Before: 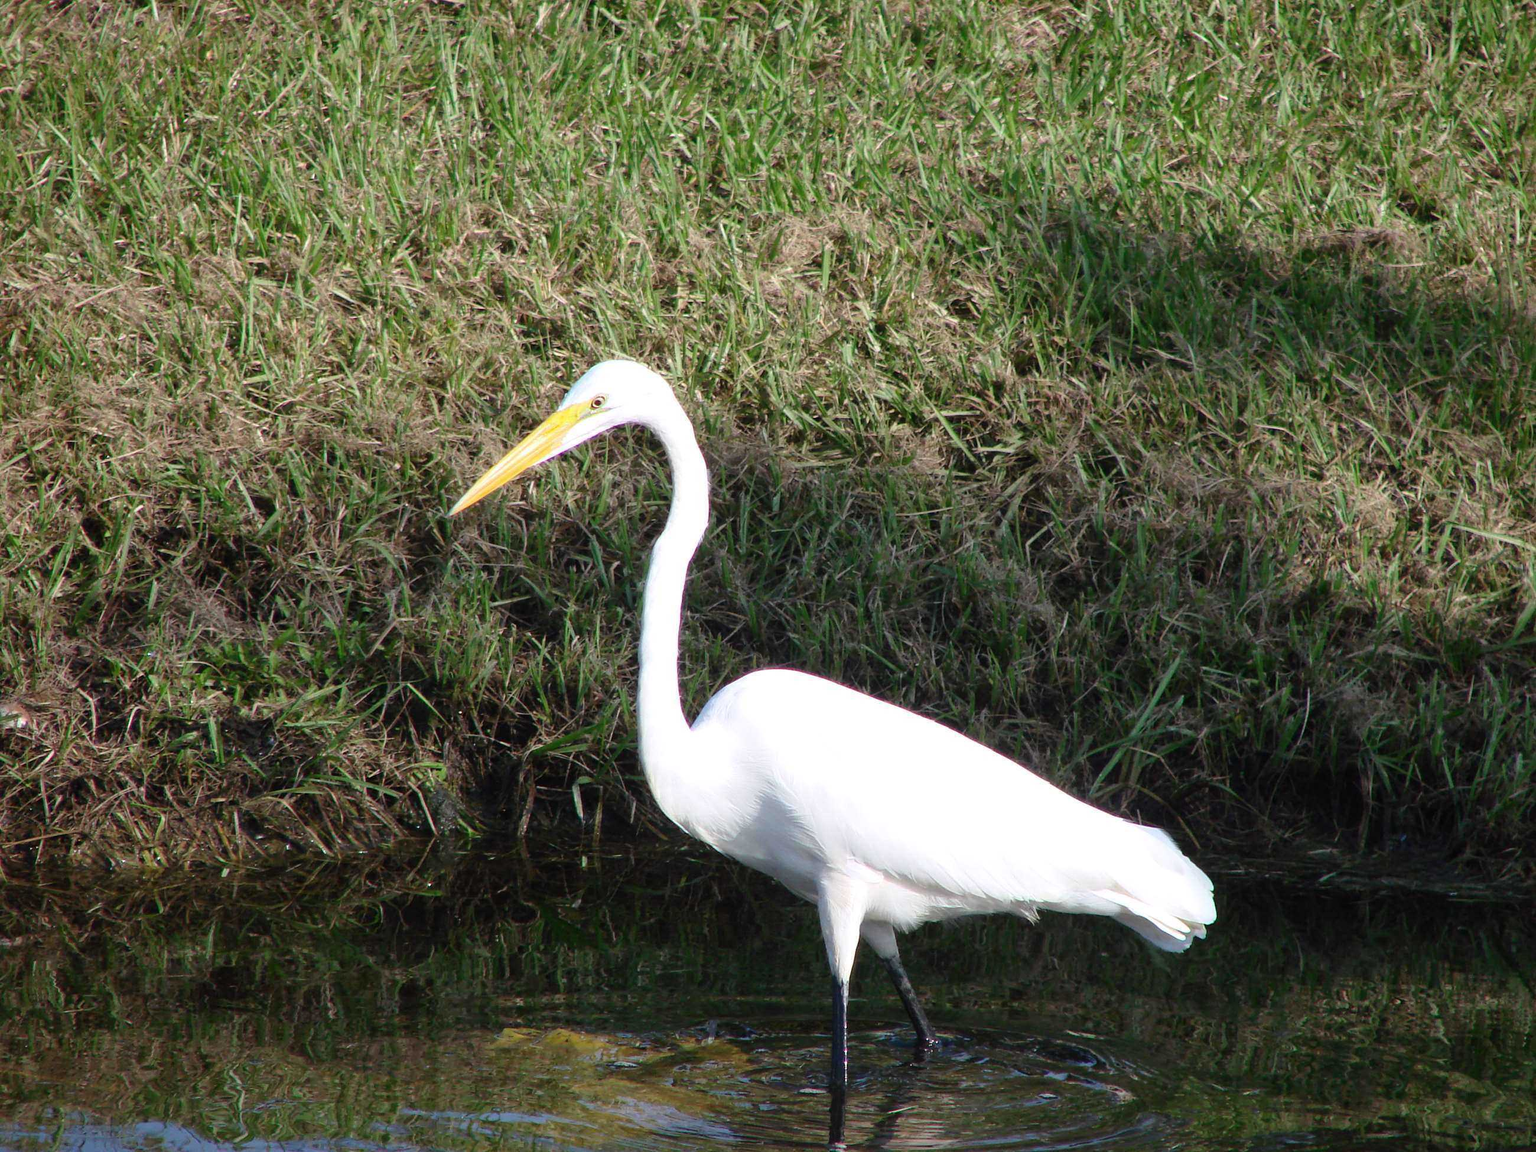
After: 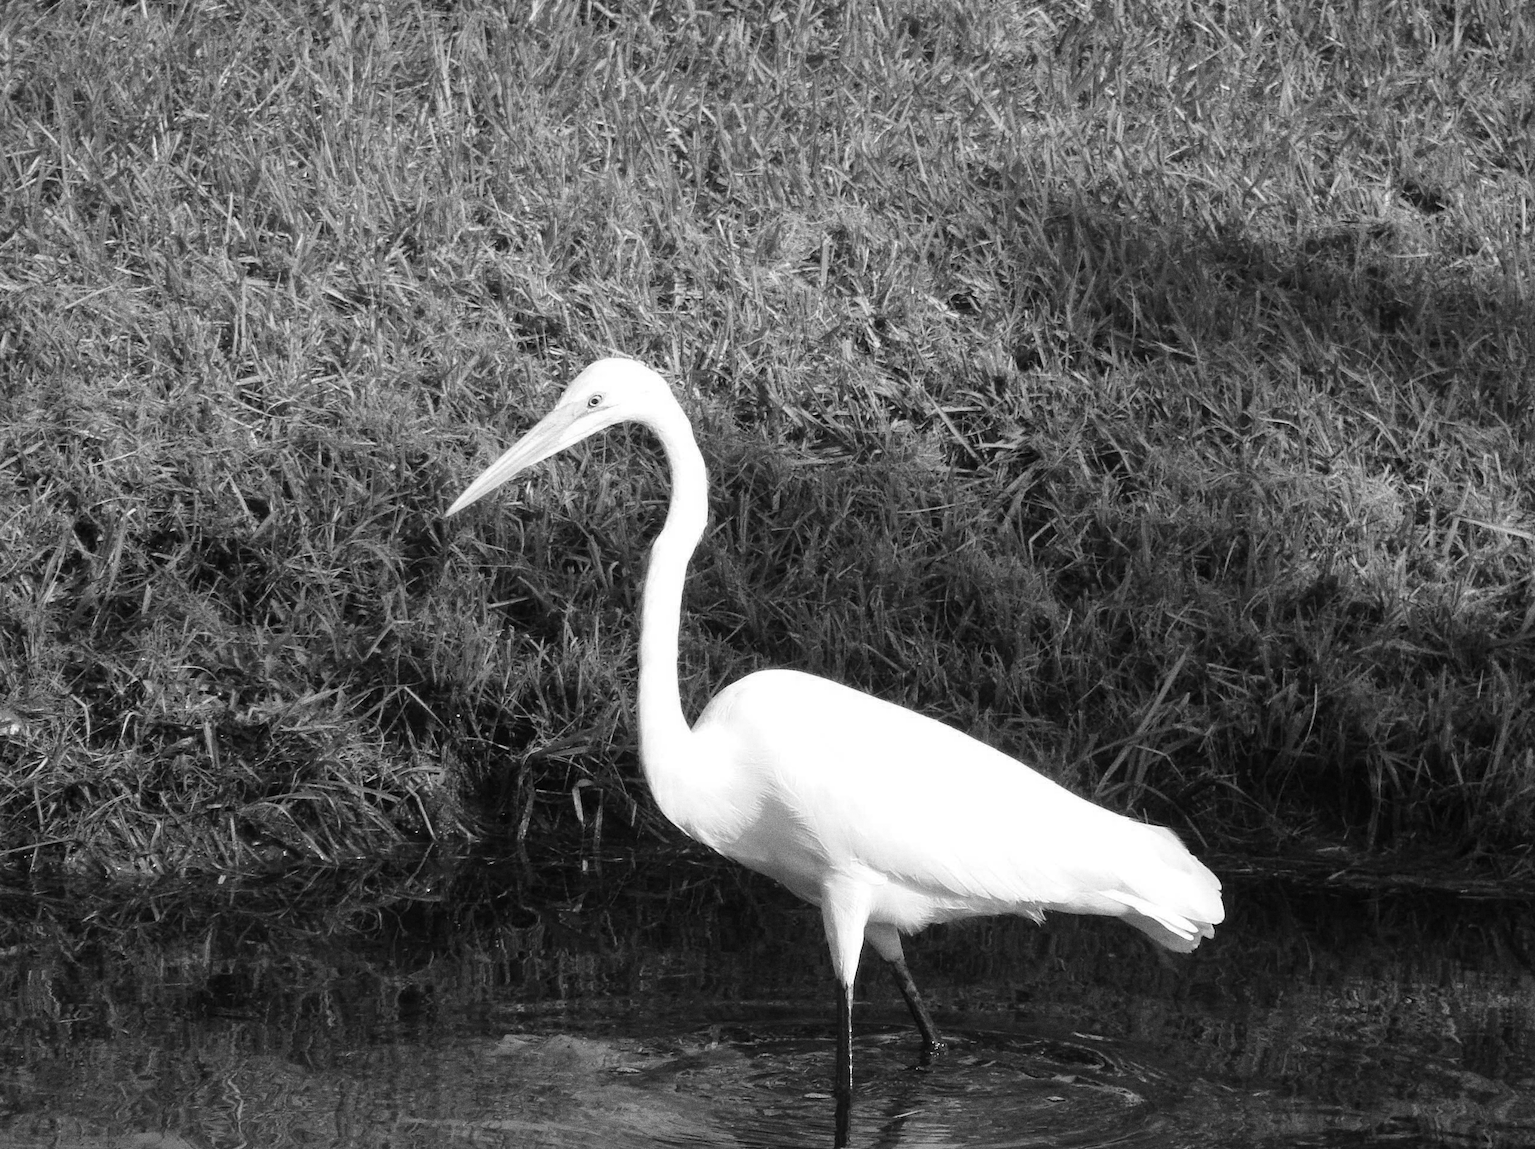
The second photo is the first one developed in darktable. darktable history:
rotate and perspective: rotation -0.45°, automatic cropping original format, crop left 0.008, crop right 0.992, crop top 0.012, crop bottom 0.988
grain: coarseness 0.09 ISO, strength 40%
monochrome: on, module defaults
